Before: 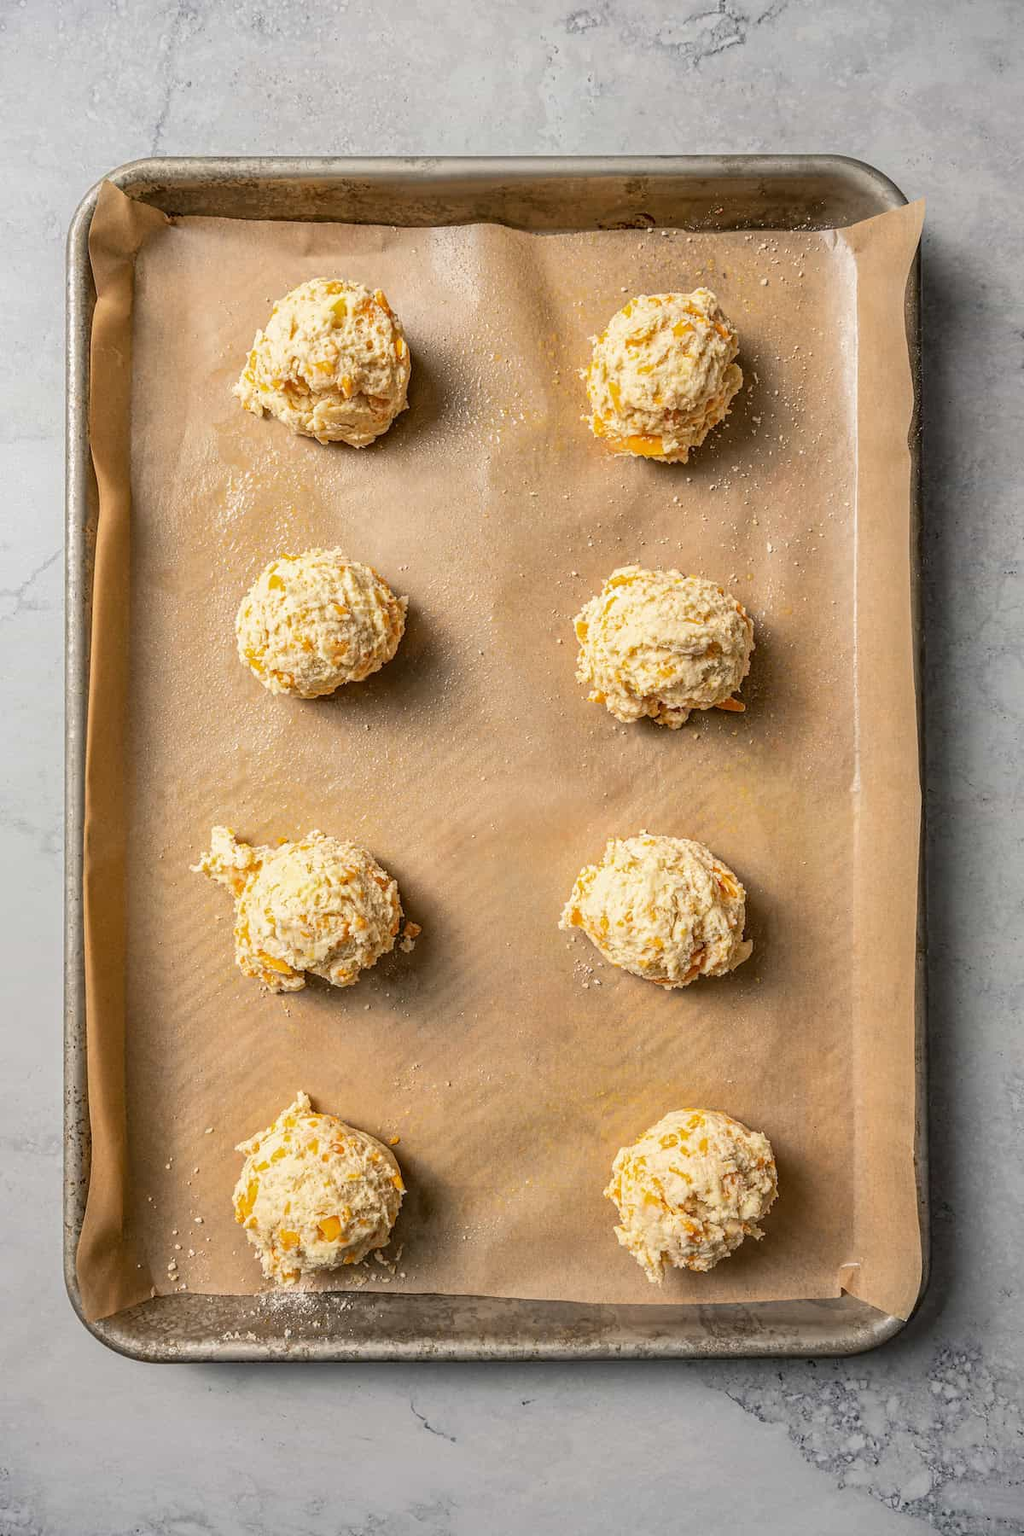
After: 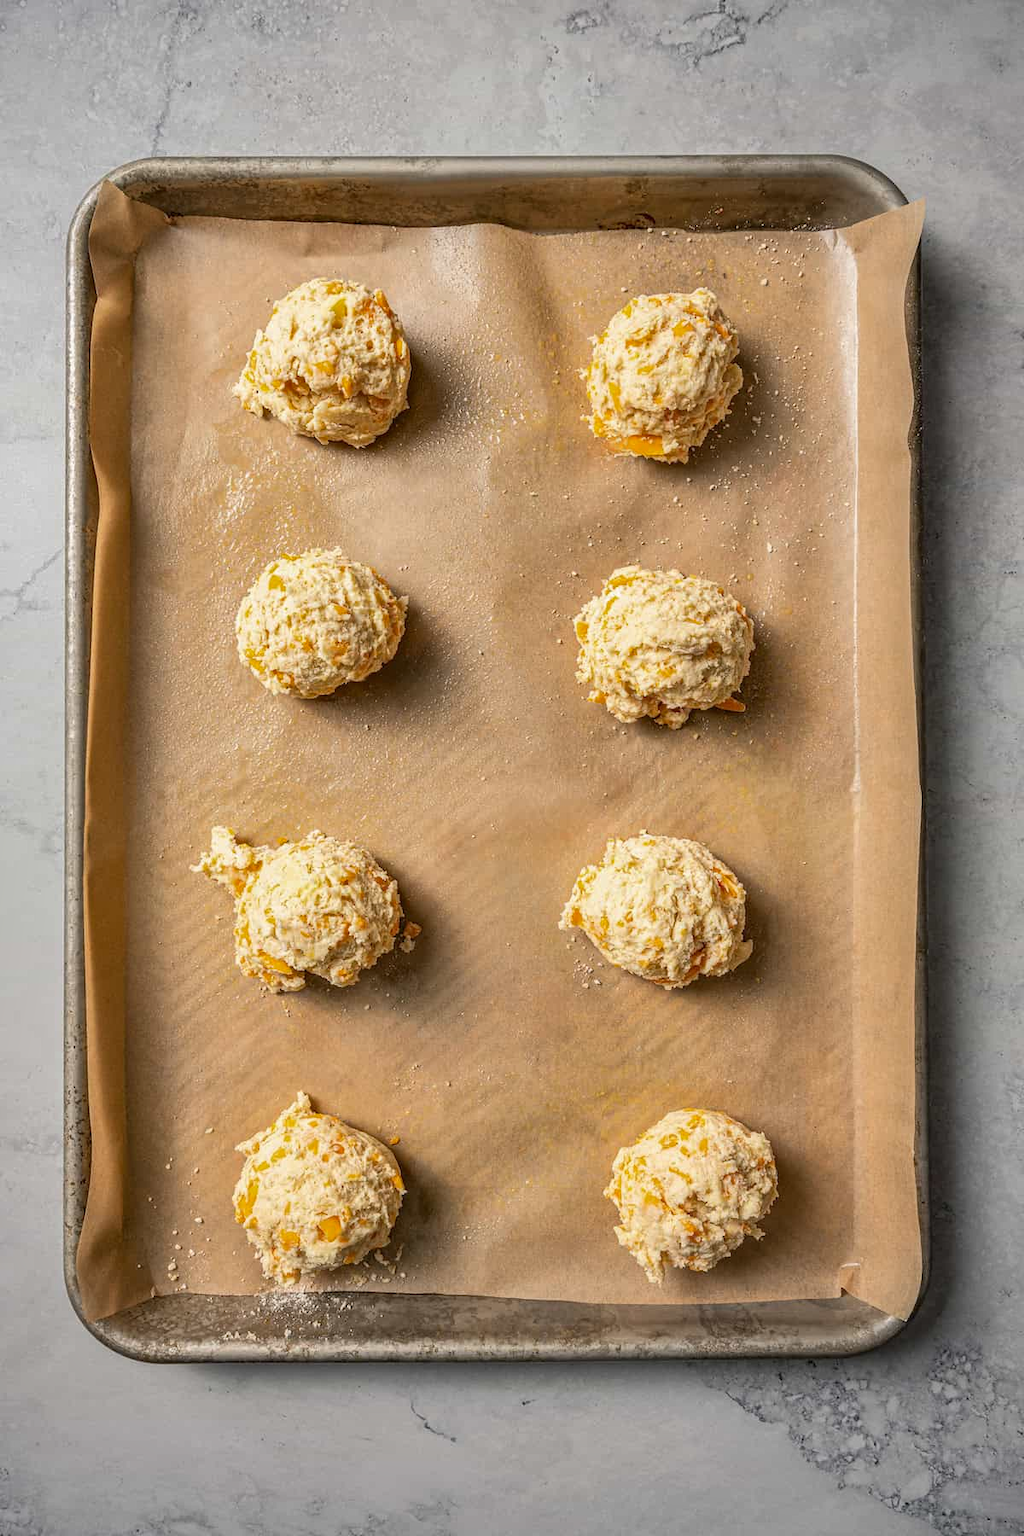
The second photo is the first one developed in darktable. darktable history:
shadows and highlights: soften with gaussian
vignetting: fall-off radius 94.99%
